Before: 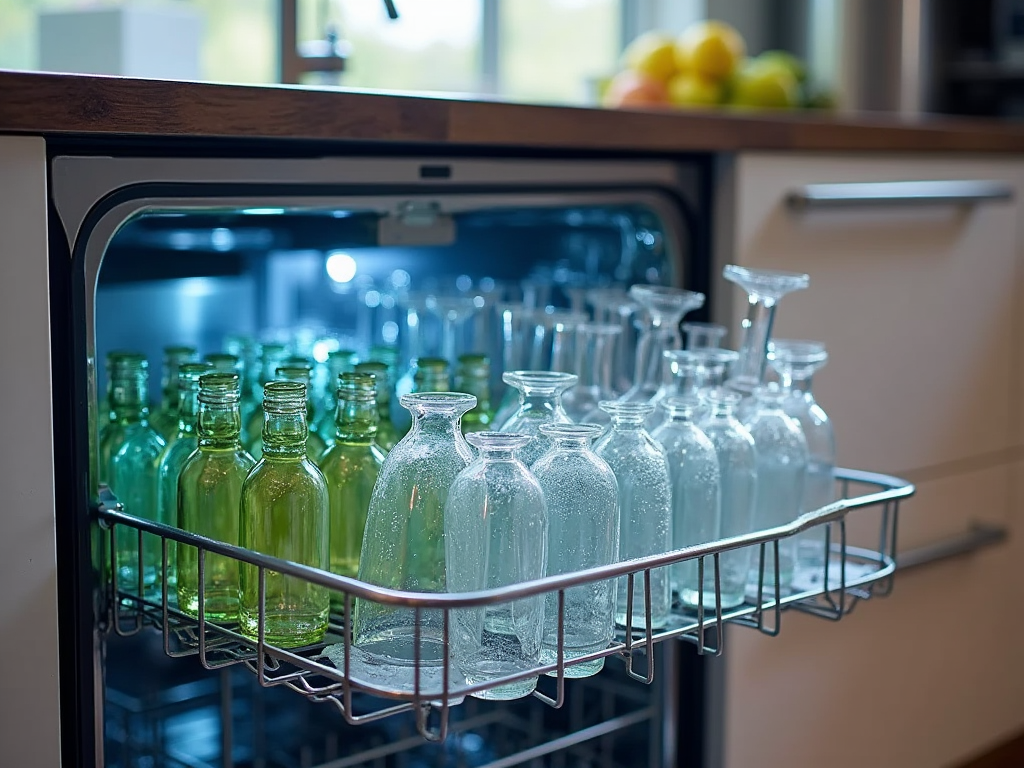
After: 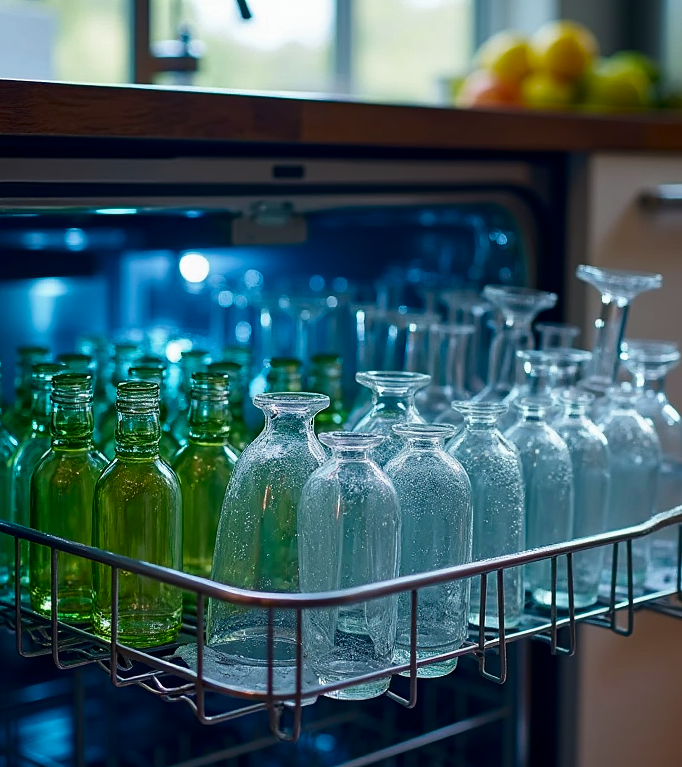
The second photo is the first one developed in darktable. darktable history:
crop and rotate: left 14.436%, right 18.898%
contrast brightness saturation: brightness -0.25, saturation 0.2
